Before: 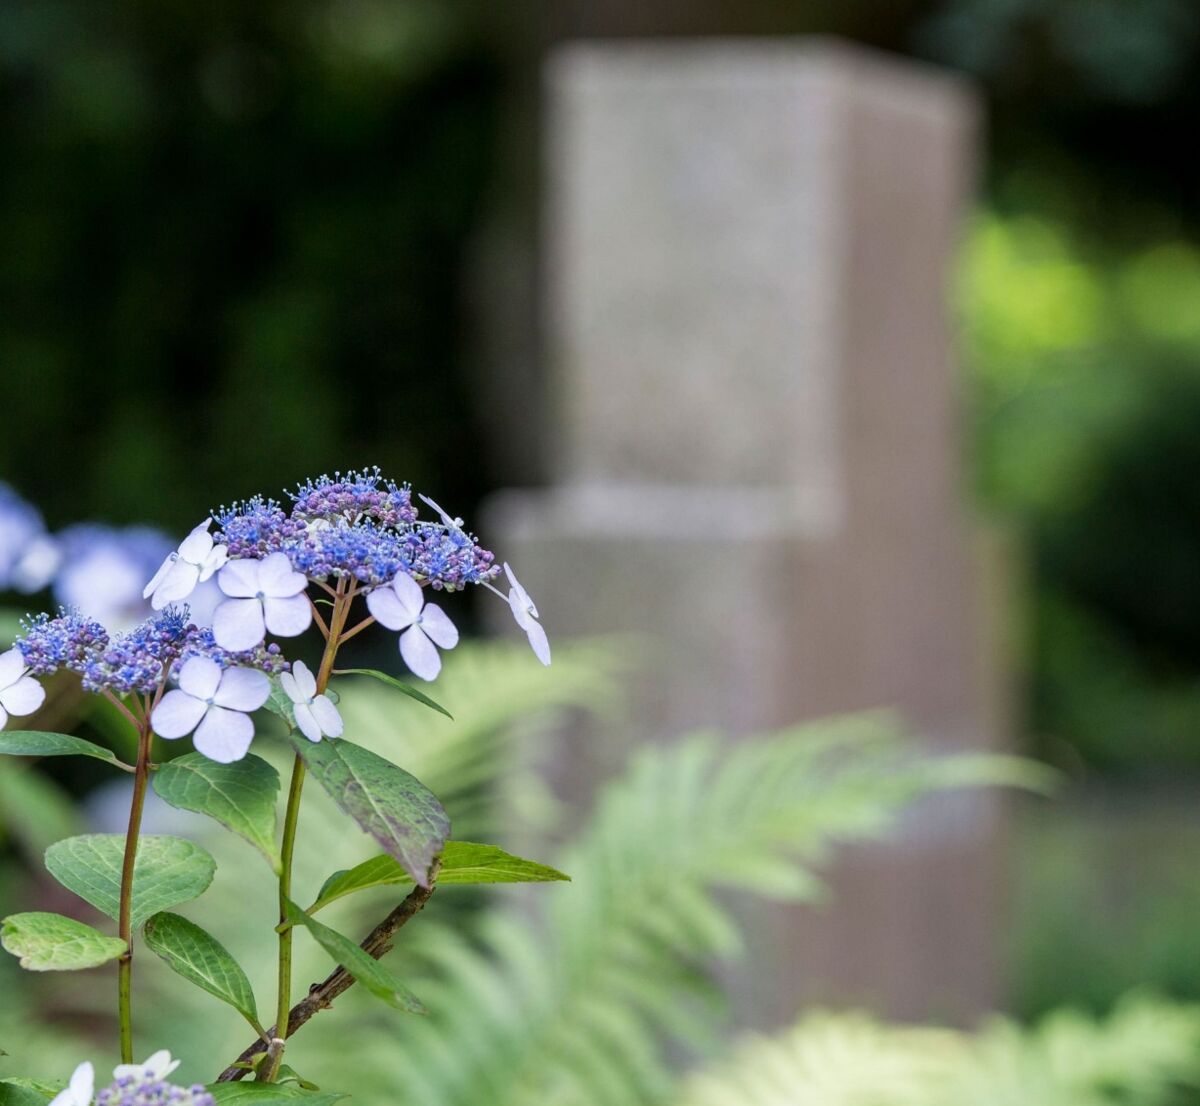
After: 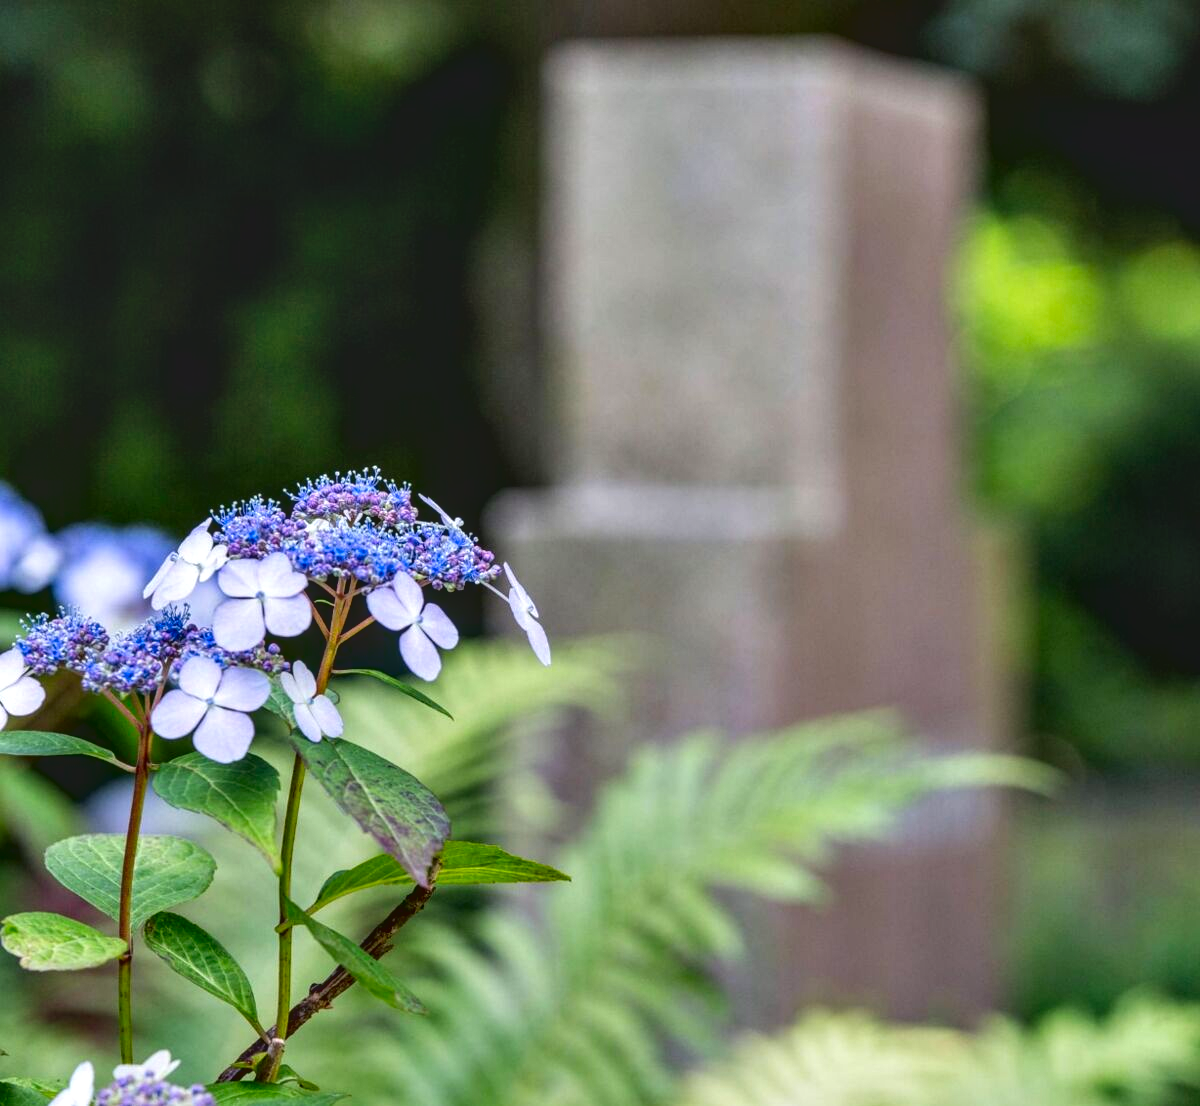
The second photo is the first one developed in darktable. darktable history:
local contrast: detail 130%
contrast equalizer: octaves 7, y [[0.6 ×6], [0.55 ×6], [0 ×6], [0 ×6], [0 ×6]]
contrast brightness saturation: contrast -0.209, saturation 0.186
